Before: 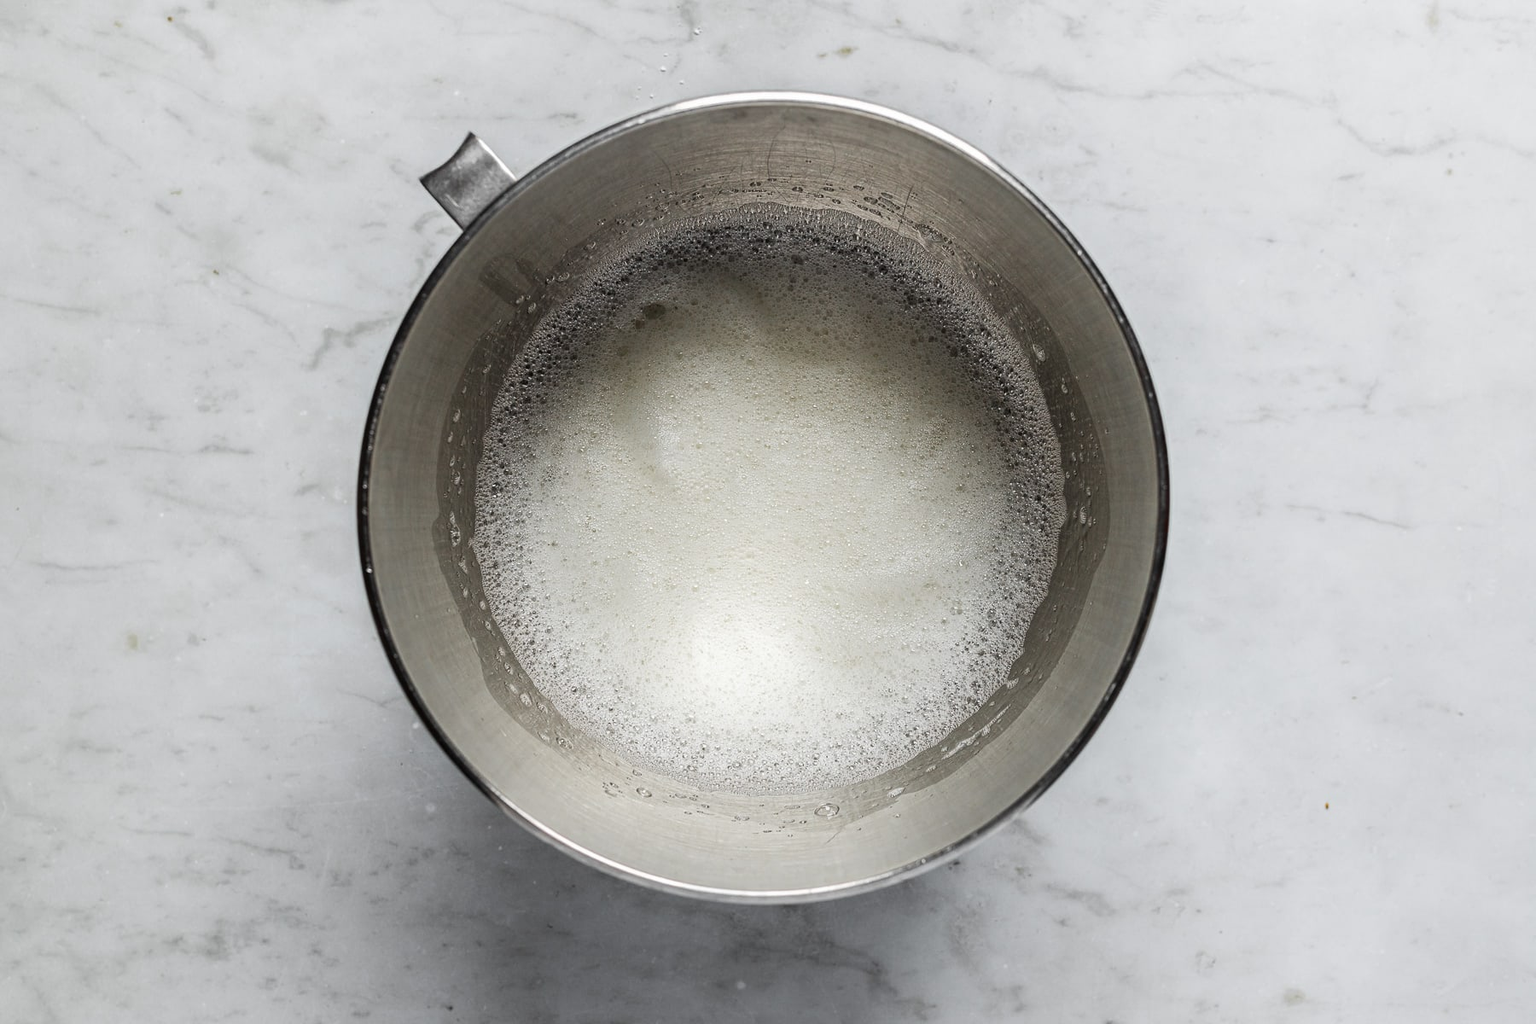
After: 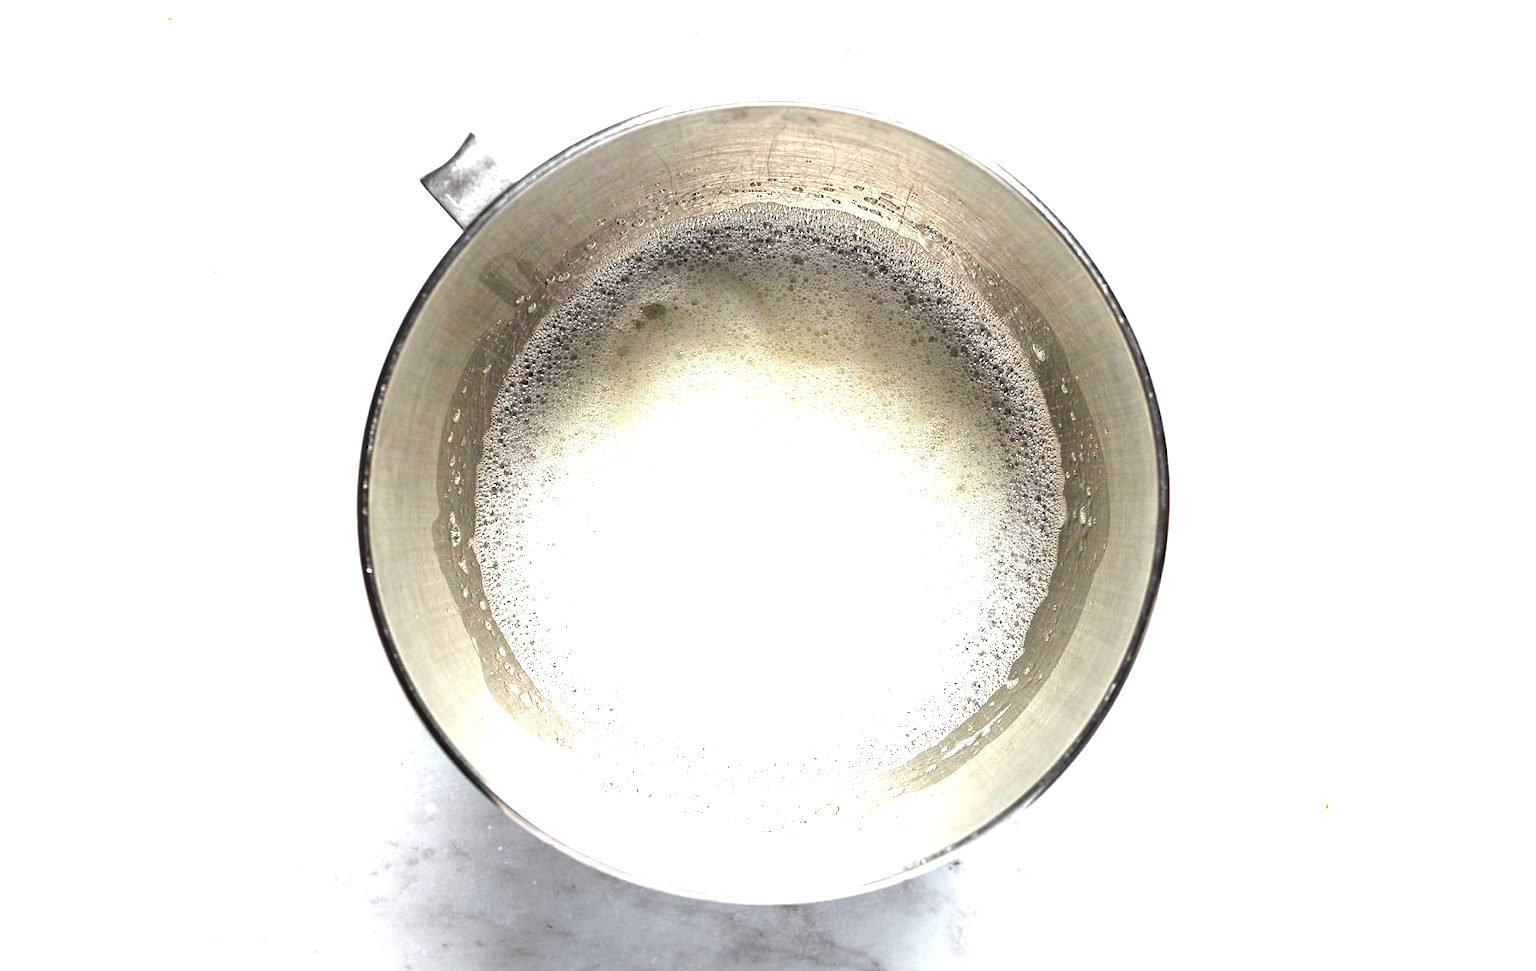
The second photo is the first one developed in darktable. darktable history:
crop and rotate: top 0%, bottom 5.097%
exposure: black level correction 0, exposure 1.741 EV, compensate exposure bias true, compensate highlight preservation false
color balance rgb: perceptual saturation grading › global saturation 25%, global vibrance 20%
